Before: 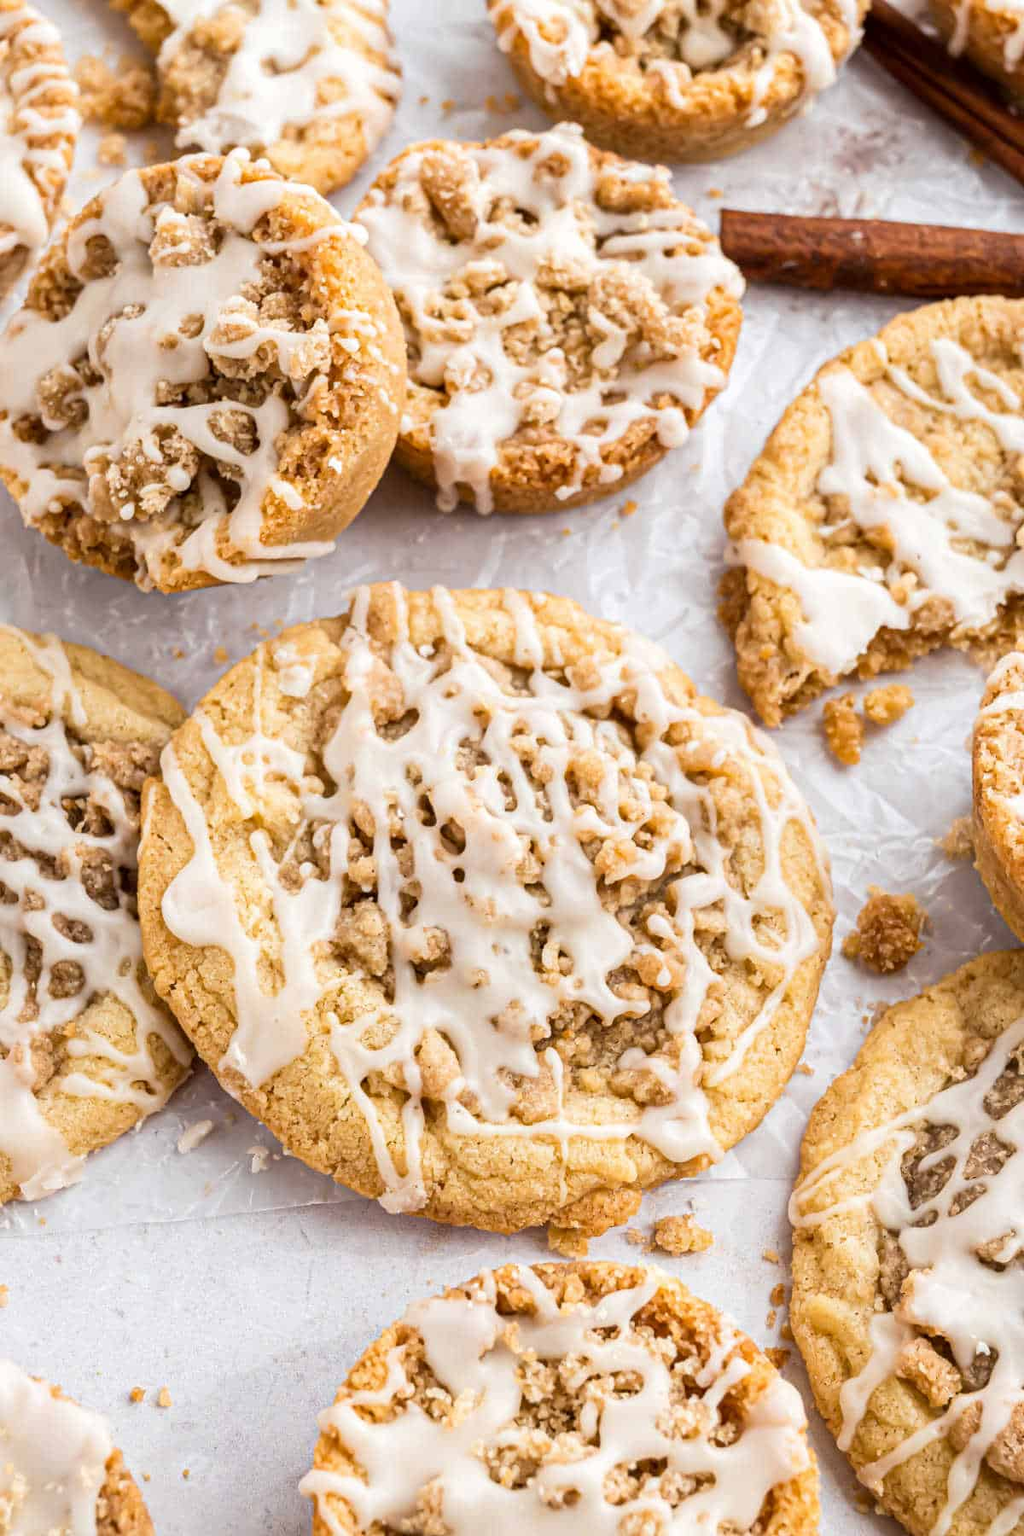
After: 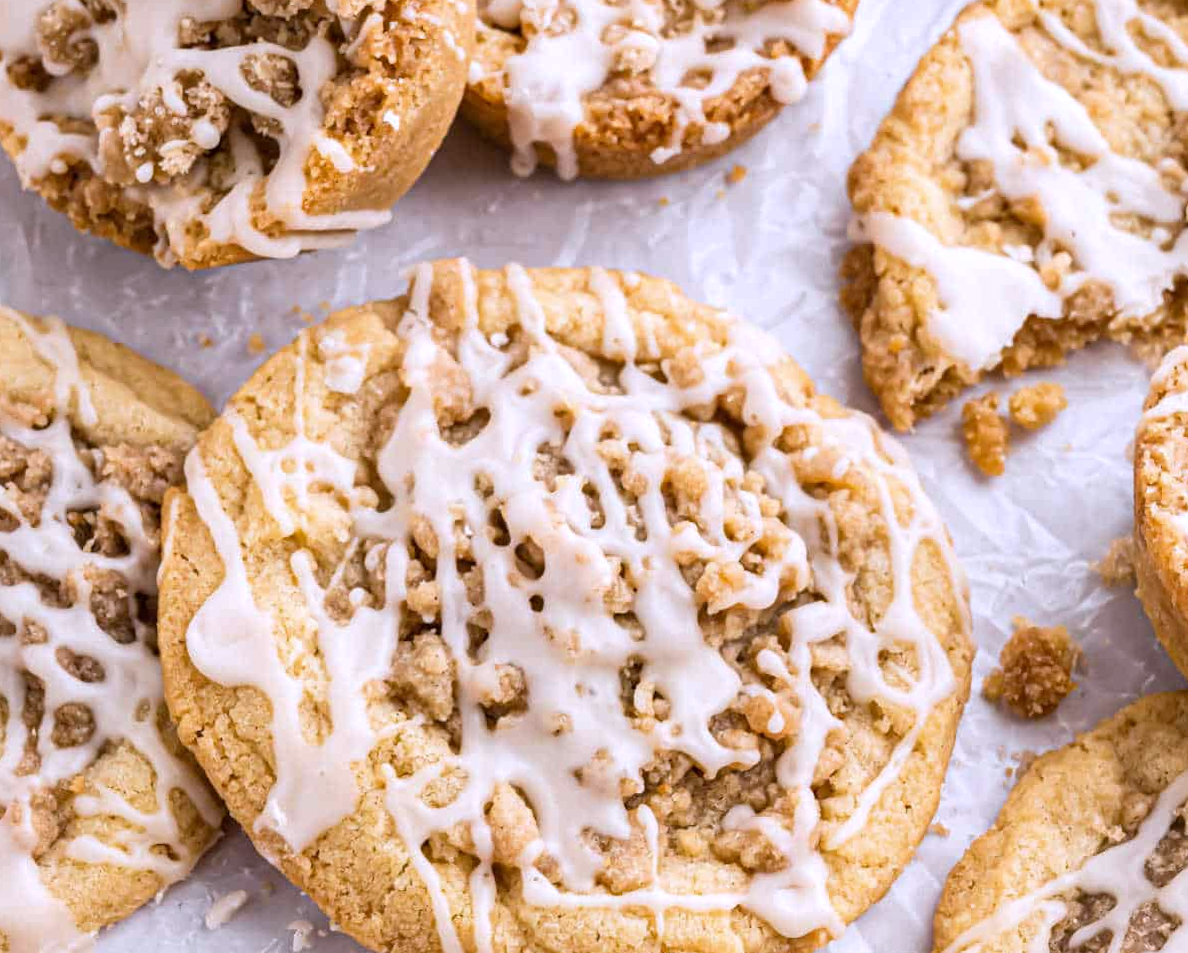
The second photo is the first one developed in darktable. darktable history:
crop and rotate: top 23.043%, bottom 23.437%
base curve: curves: ch0 [(0, 0) (0.303, 0.277) (1, 1)]
white balance: red 1.004, blue 1.096
rotate and perspective: rotation 0.174°, lens shift (vertical) 0.013, lens shift (horizontal) 0.019, shear 0.001, automatic cropping original format, crop left 0.007, crop right 0.991, crop top 0.016, crop bottom 0.997
